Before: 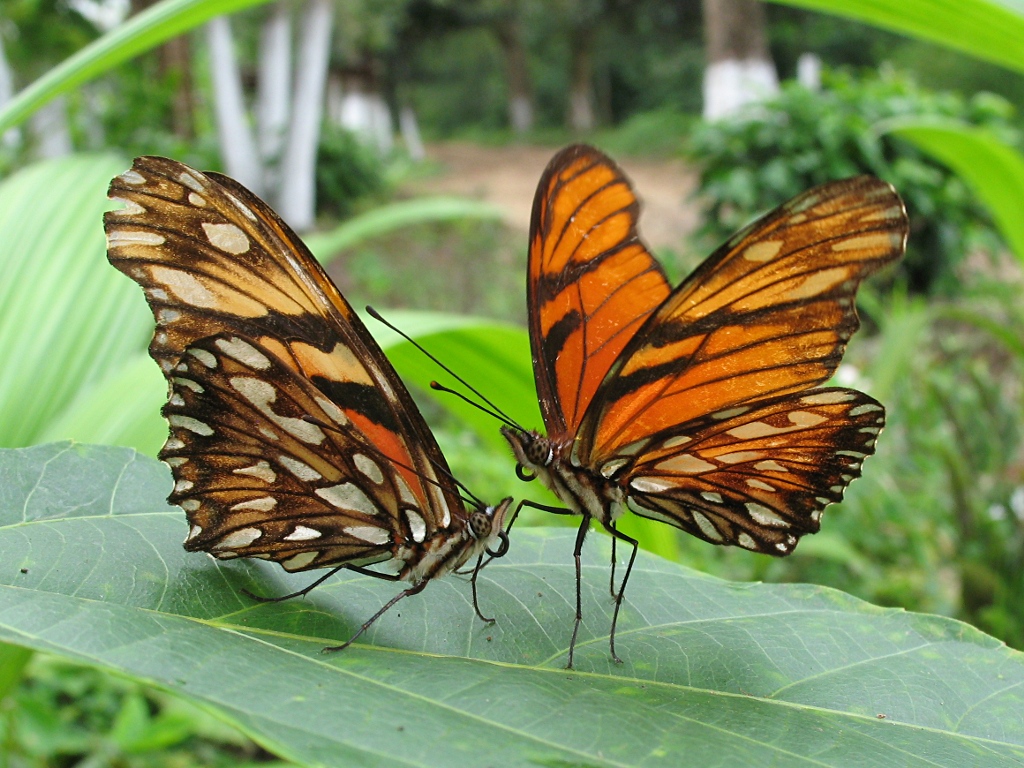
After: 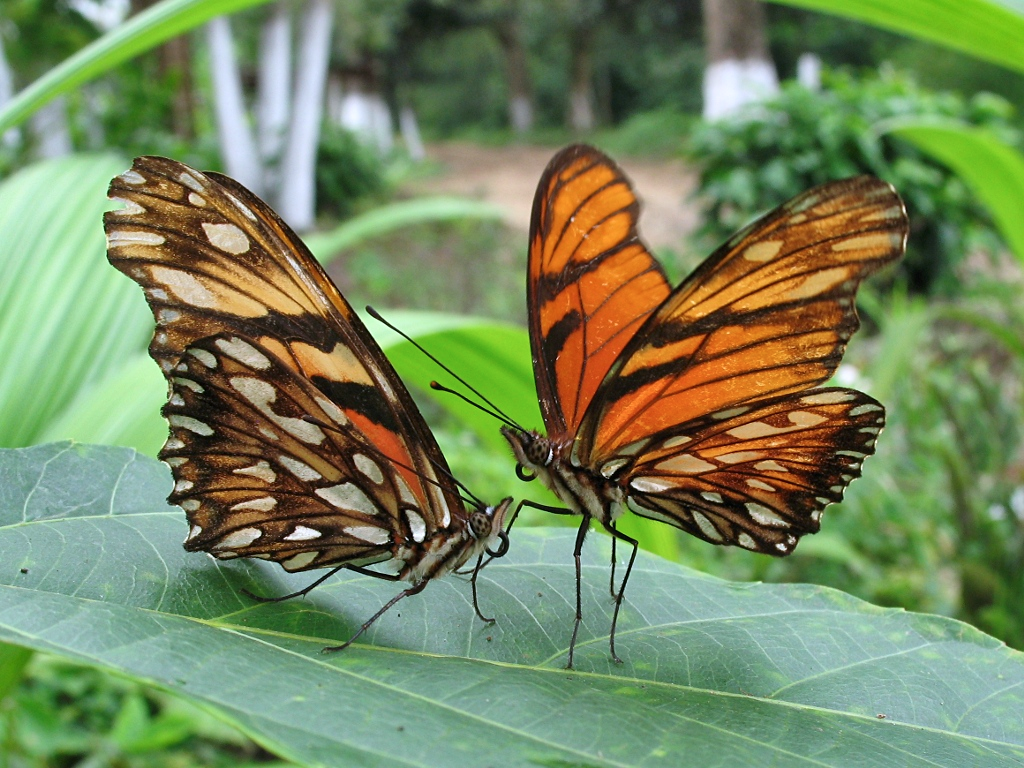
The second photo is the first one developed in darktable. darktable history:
color calibration: illuminant as shot in camera, x 0.358, y 0.373, temperature 4628.91 K
local contrast: mode bilateral grid, contrast 20, coarseness 50, detail 120%, midtone range 0.2
shadows and highlights: shadows 60, soften with gaussian
